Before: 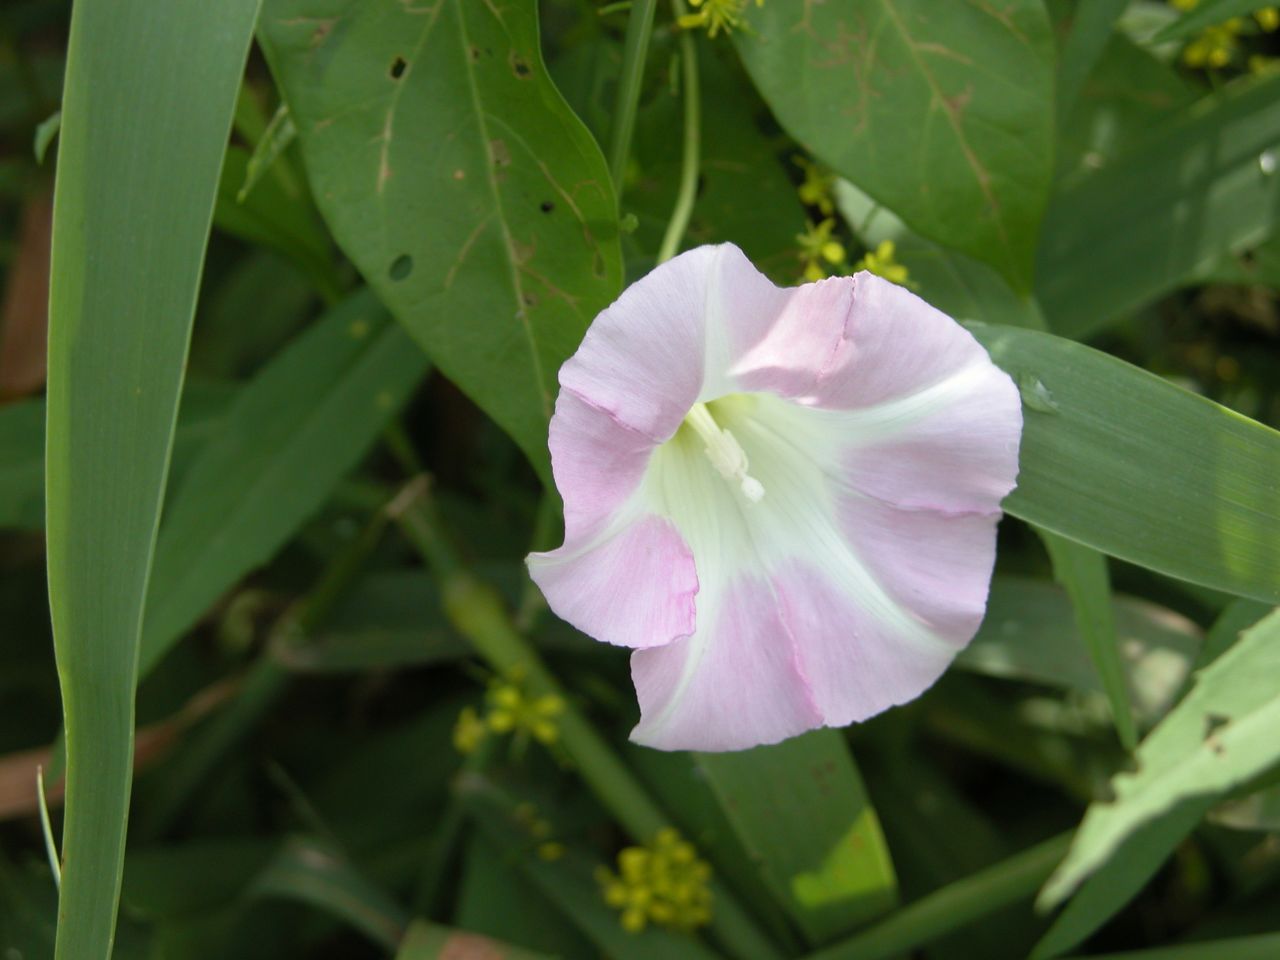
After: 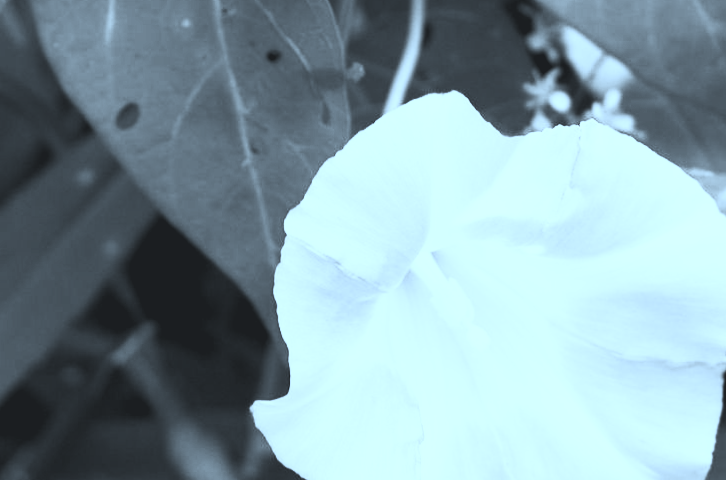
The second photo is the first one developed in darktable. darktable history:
contrast brightness saturation: contrast 0.53, brightness 0.47, saturation -1
color correction: highlights a* -9.73, highlights b* -21.22
crop: left 20.932%, top 15.471%, right 21.848%, bottom 34.081%
tone curve: curves: ch0 [(0.122, 0.111) (1, 1)]
rotate and perspective: rotation 0.192°, lens shift (horizontal) -0.015, crop left 0.005, crop right 0.996, crop top 0.006, crop bottom 0.99
